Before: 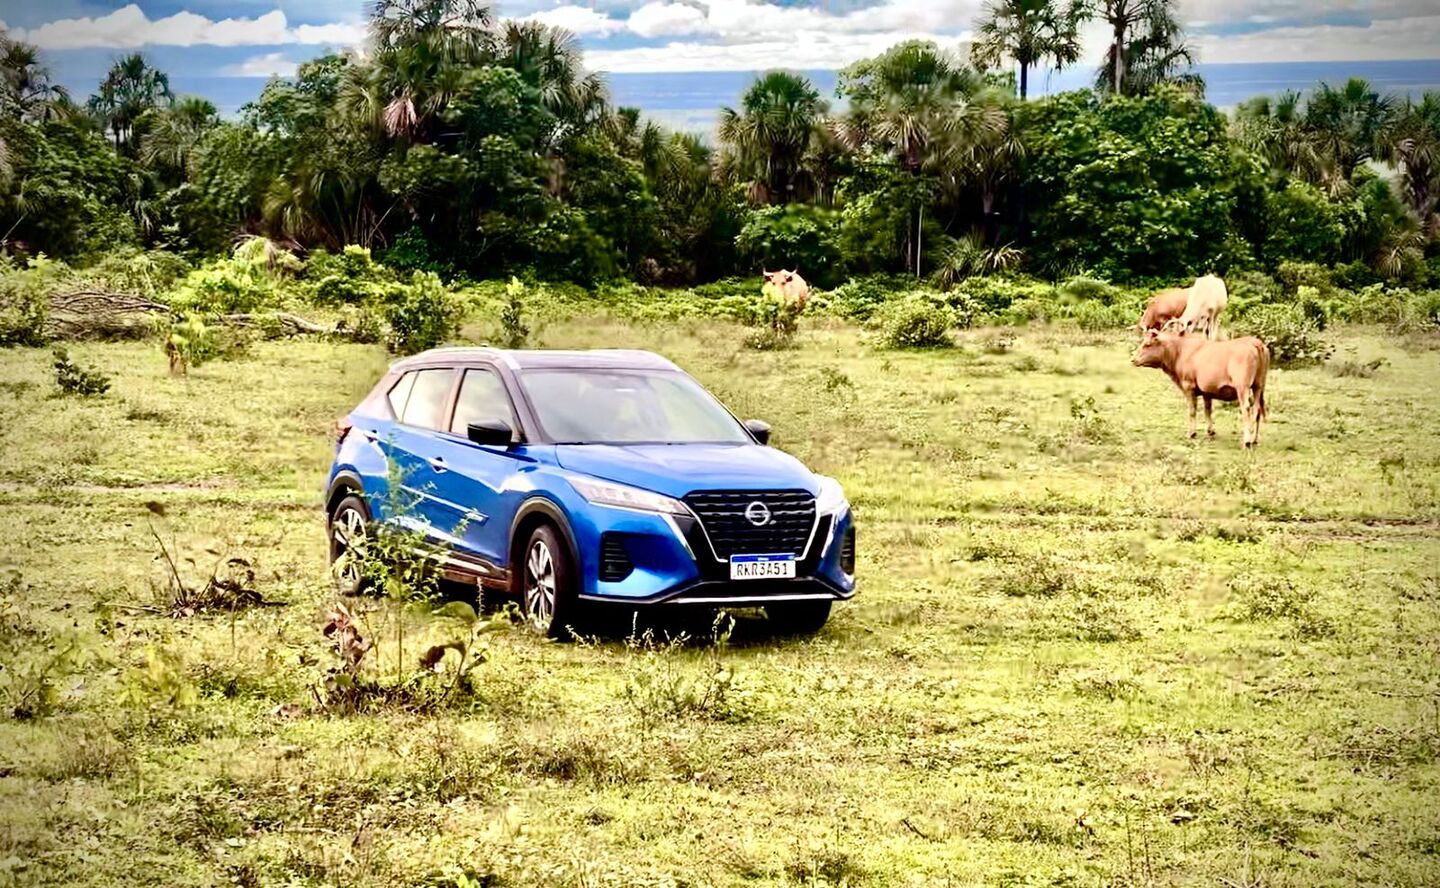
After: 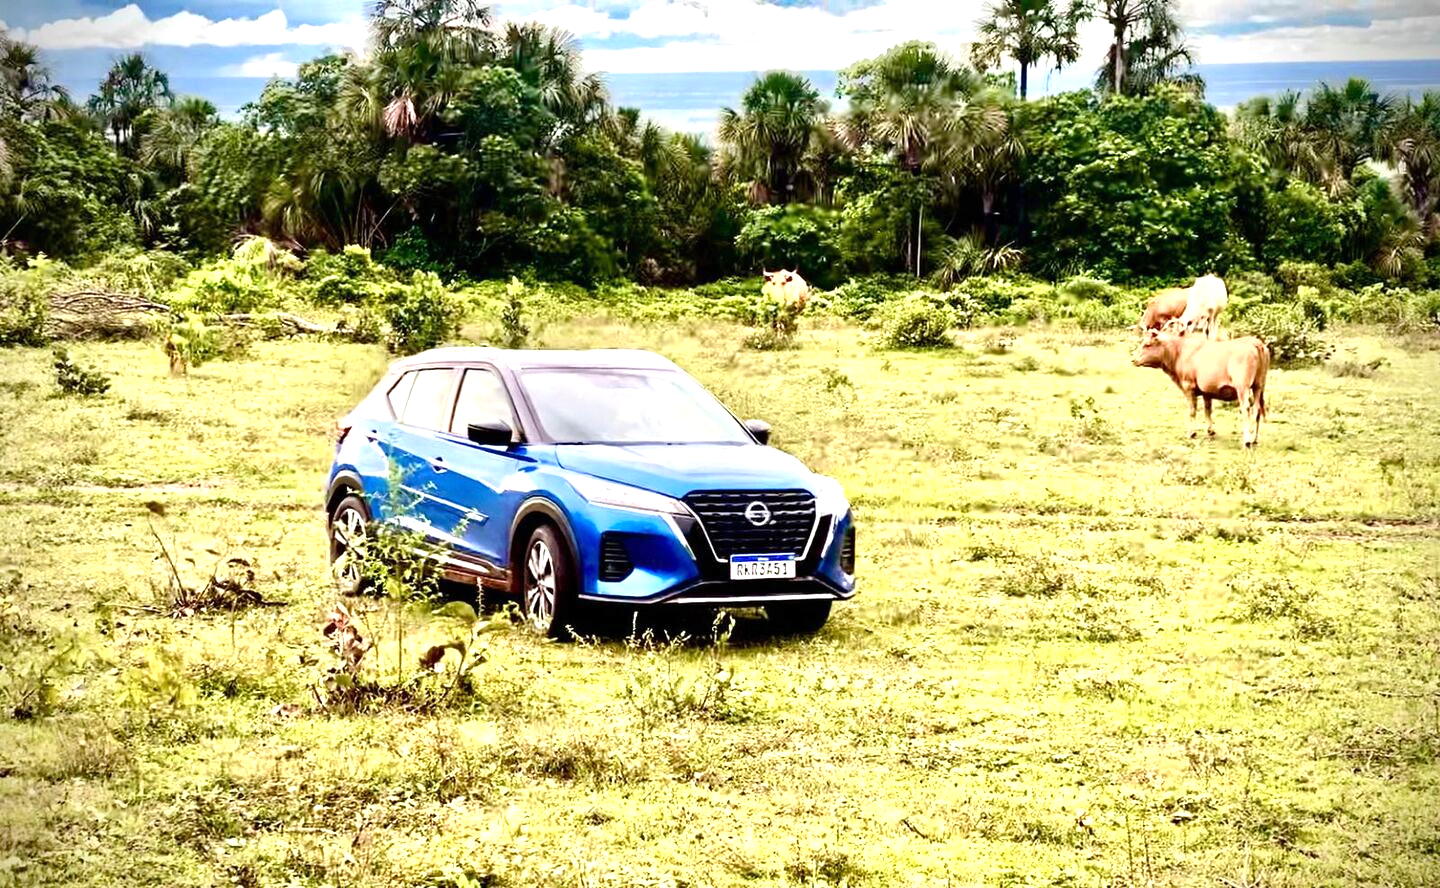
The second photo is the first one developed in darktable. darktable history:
exposure: exposure 0.64 EV, compensate highlight preservation false
